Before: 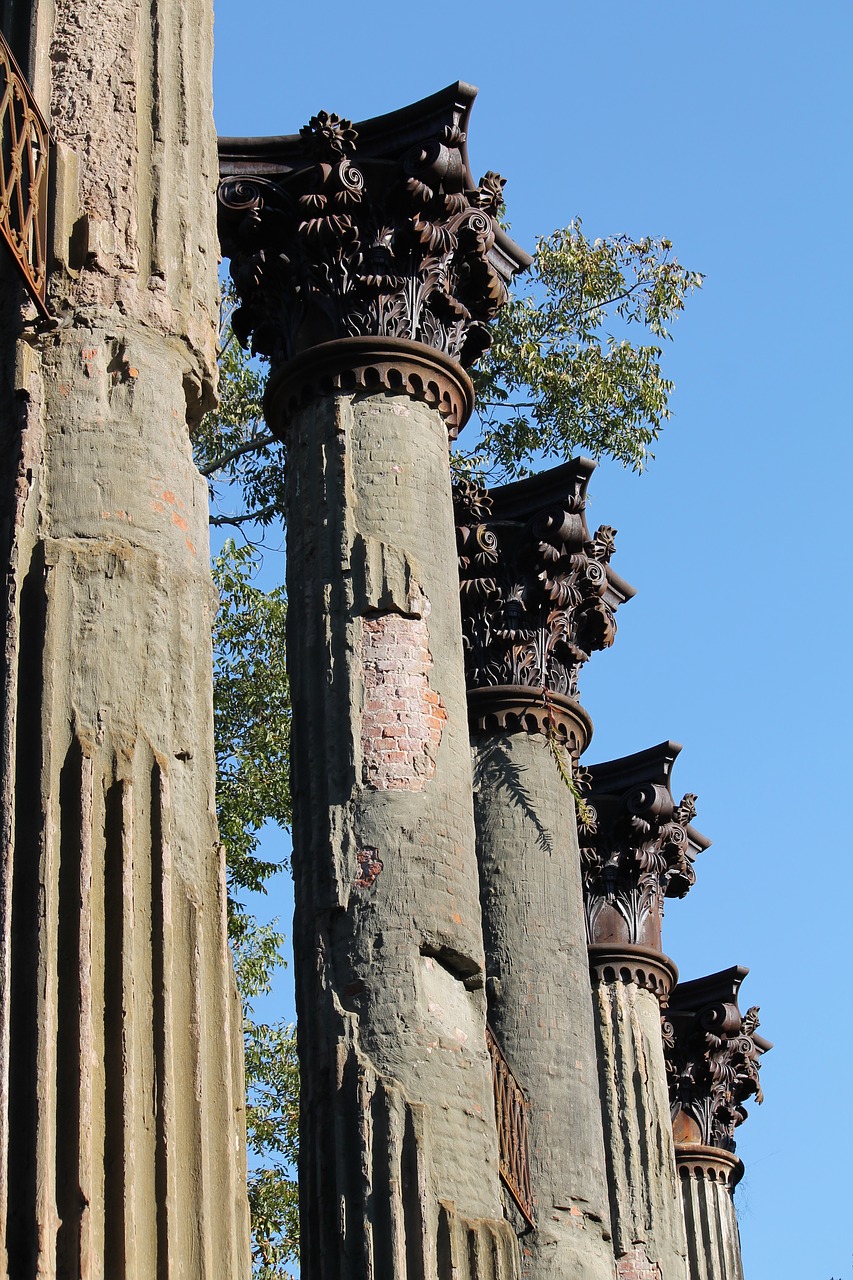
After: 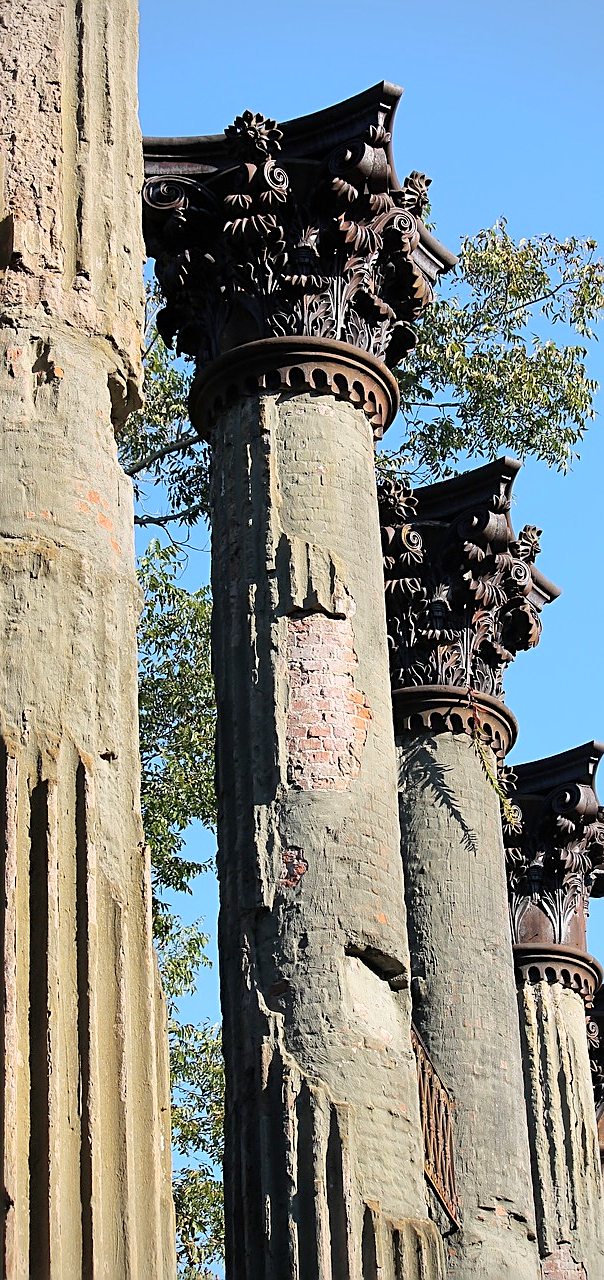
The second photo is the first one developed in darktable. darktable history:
crop and rotate: left 8.926%, right 20.241%
sharpen: on, module defaults
color correction: highlights b* -0.004, saturation 1.08
vignetting: fall-off start 97.33%, fall-off radius 77.92%, width/height ratio 1.114
contrast brightness saturation: contrast 0.064, brightness -0.014, saturation -0.221
shadows and highlights: on, module defaults
tone curve: curves: ch0 [(0, 0) (0.003, 0.003) (0.011, 0.012) (0.025, 0.026) (0.044, 0.046) (0.069, 0.072) (0.1, 0.104) (0.136, 0.141) (0.177, 0.185) (0.224, 0.247) (0.277, 0.335) (0.335, 0.447) (0.399, 0.539) (0.468, 0.636) (0.543, 0.723) (0.623, 0.803) (0.709, 0.873) (0.801, 0.936) (0.898, 0.978) (1, 1)], color space Lab, linked channels, preserve colors none
exposure: black level correction 0.001, exposure -0.124 EV, compensate highlight preservation false
